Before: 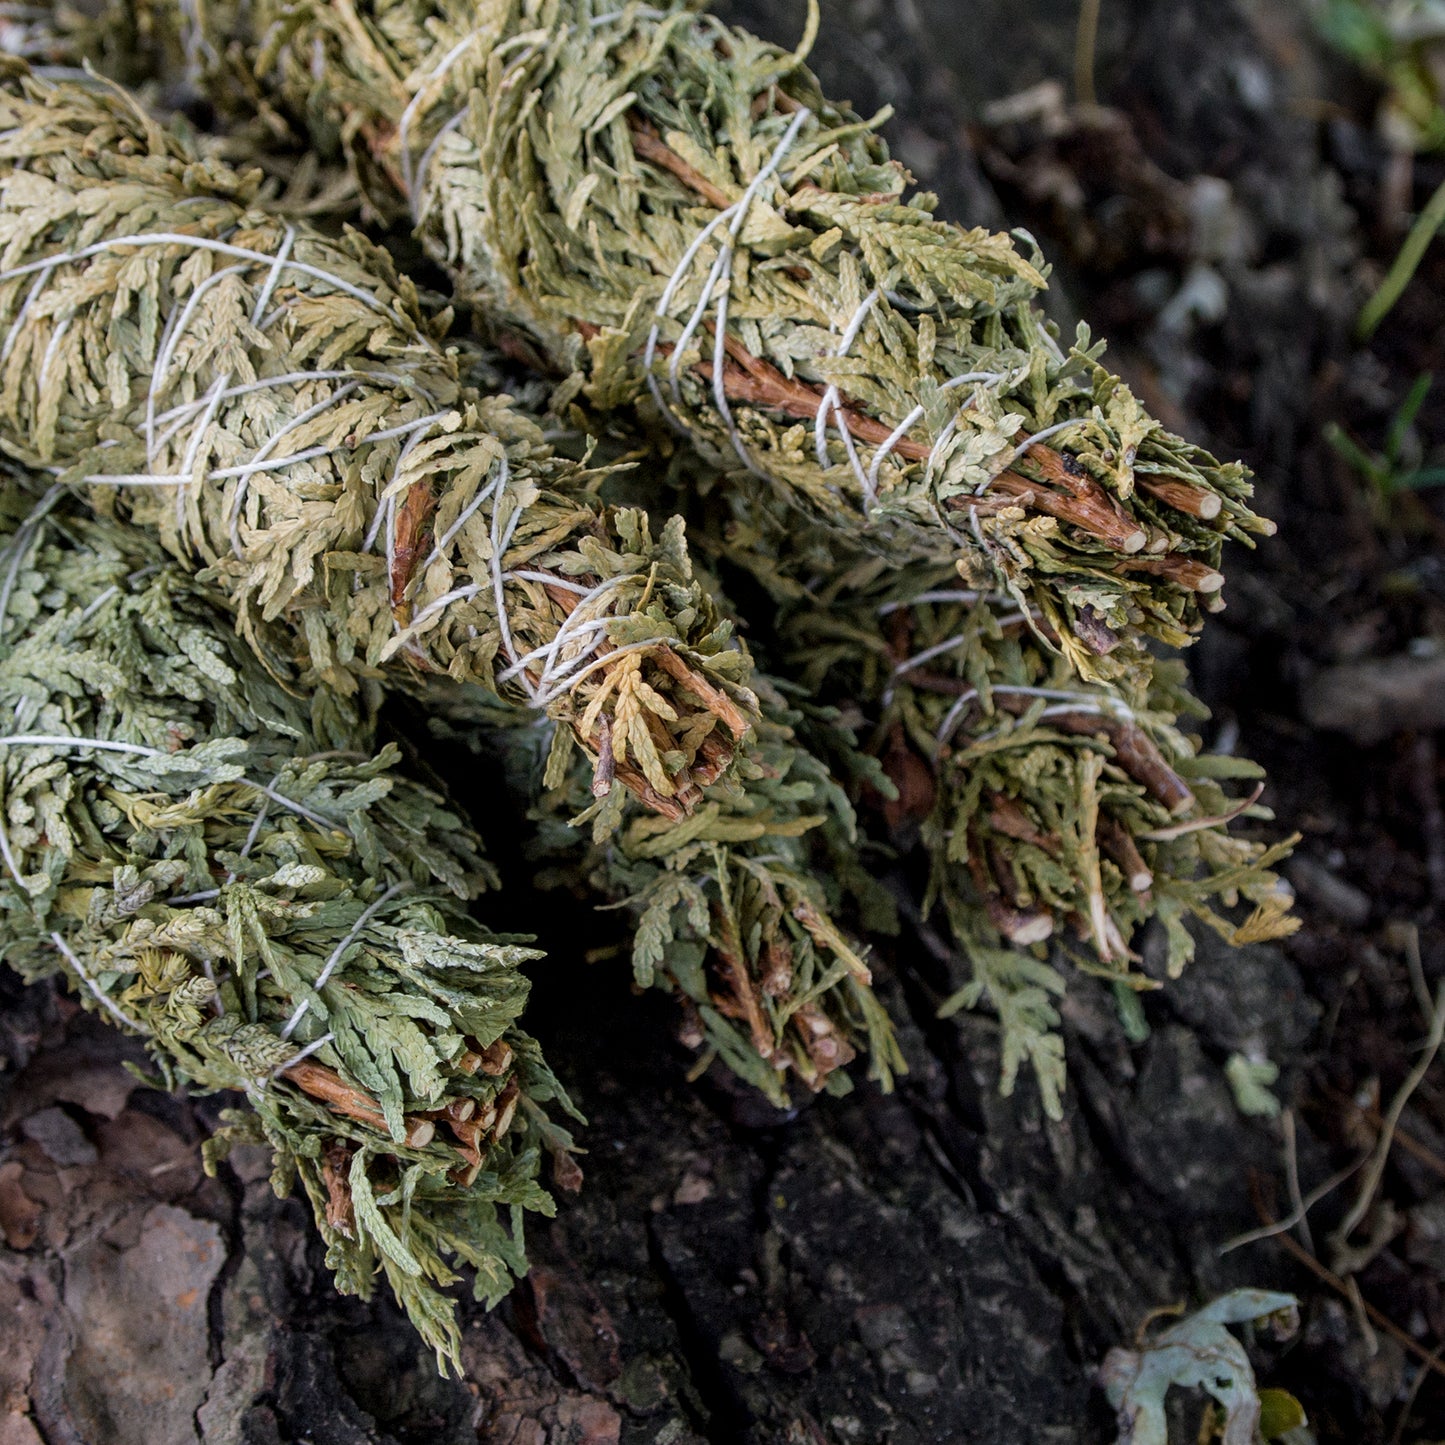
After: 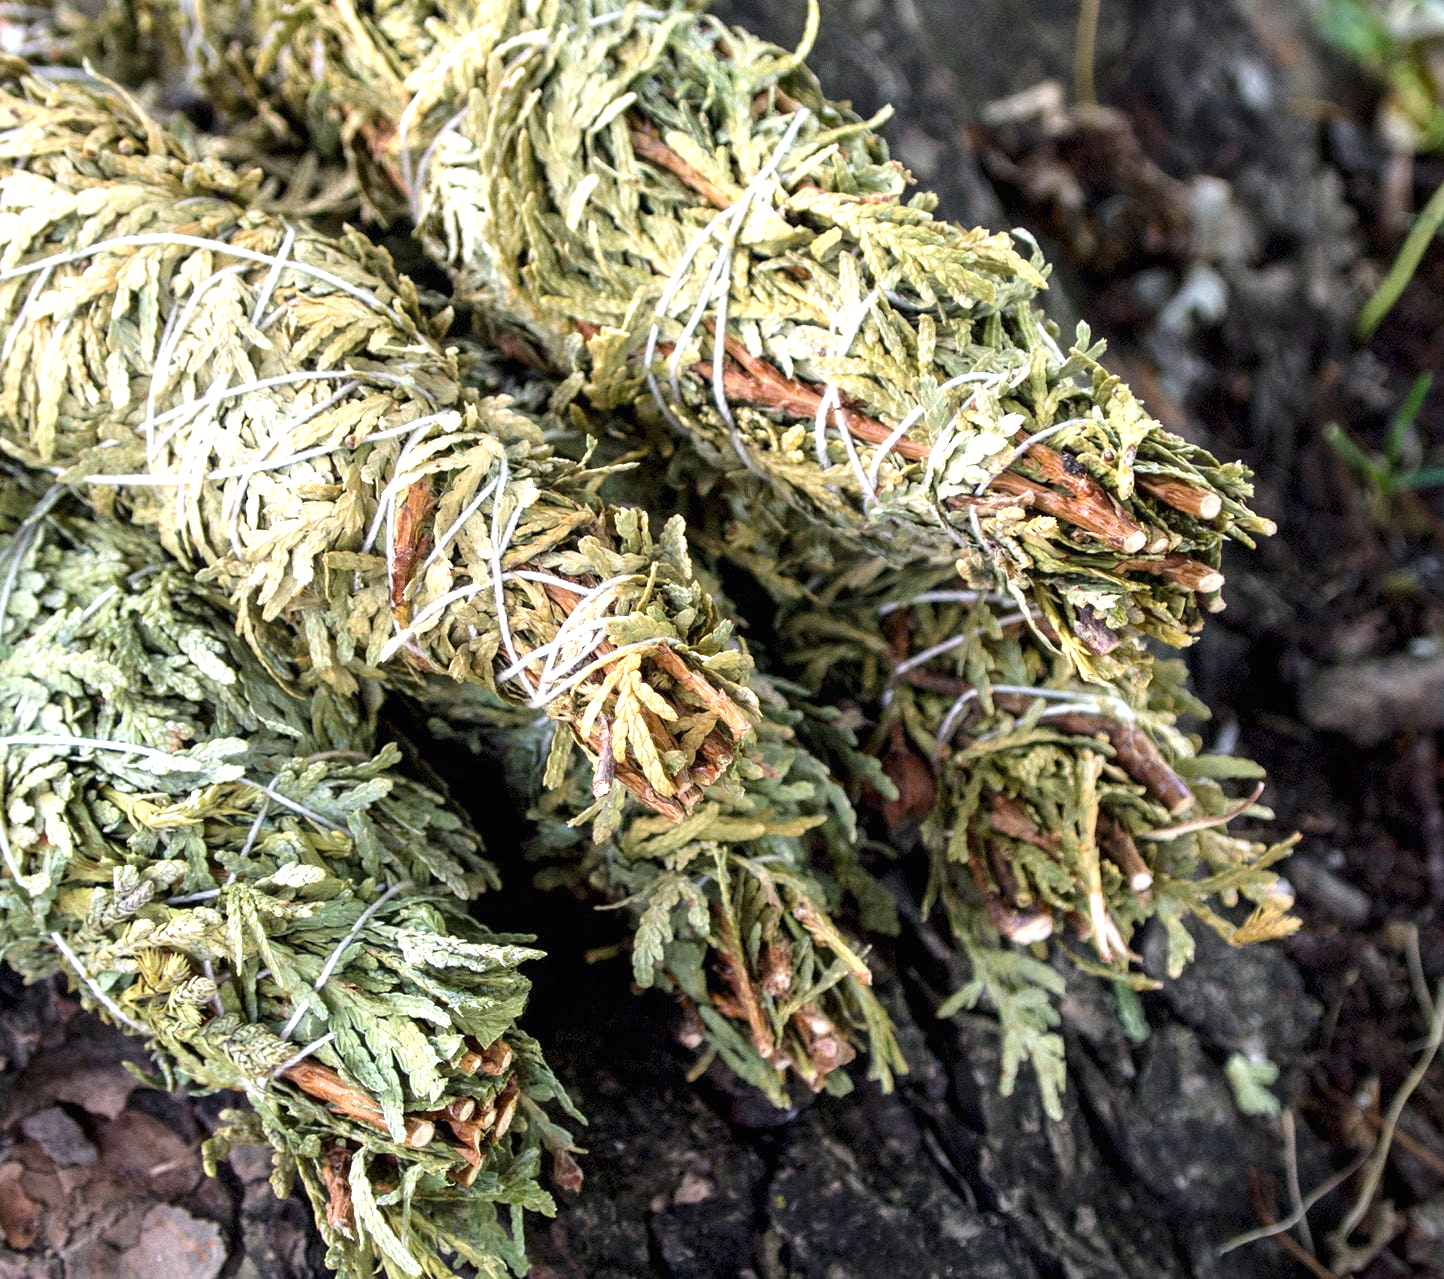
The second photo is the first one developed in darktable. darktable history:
exposure: black level correction 0, exposure 1.2 EV, compensate highlight preservation false
crop and rotate: top 0%, bottom 11.473%
